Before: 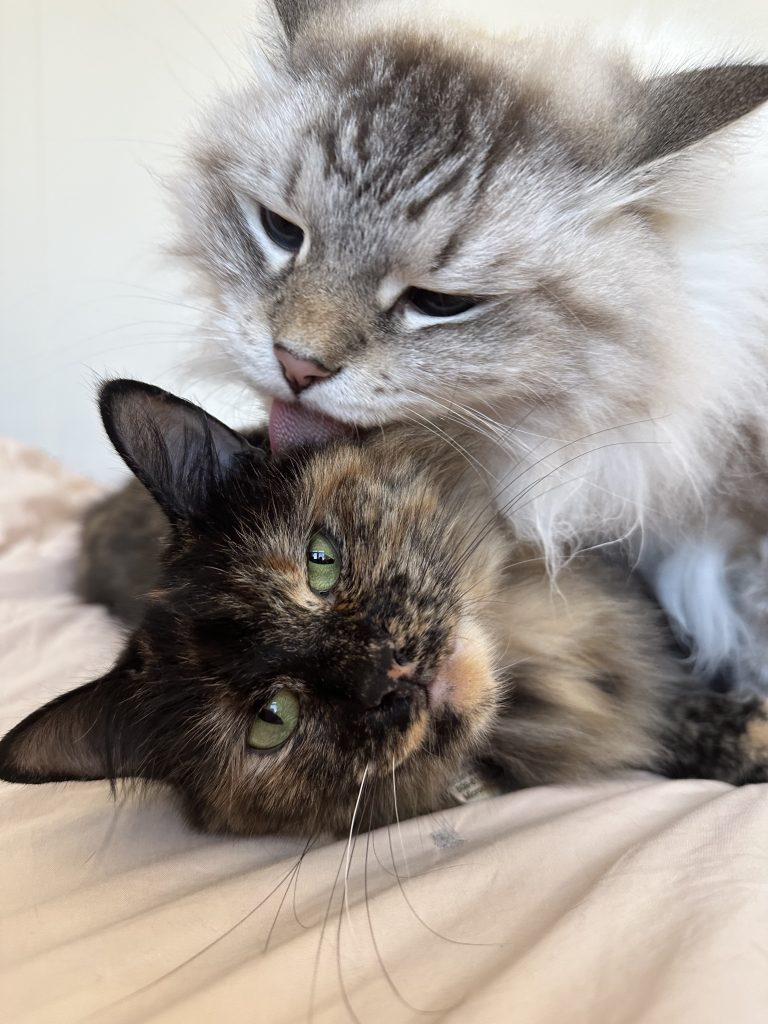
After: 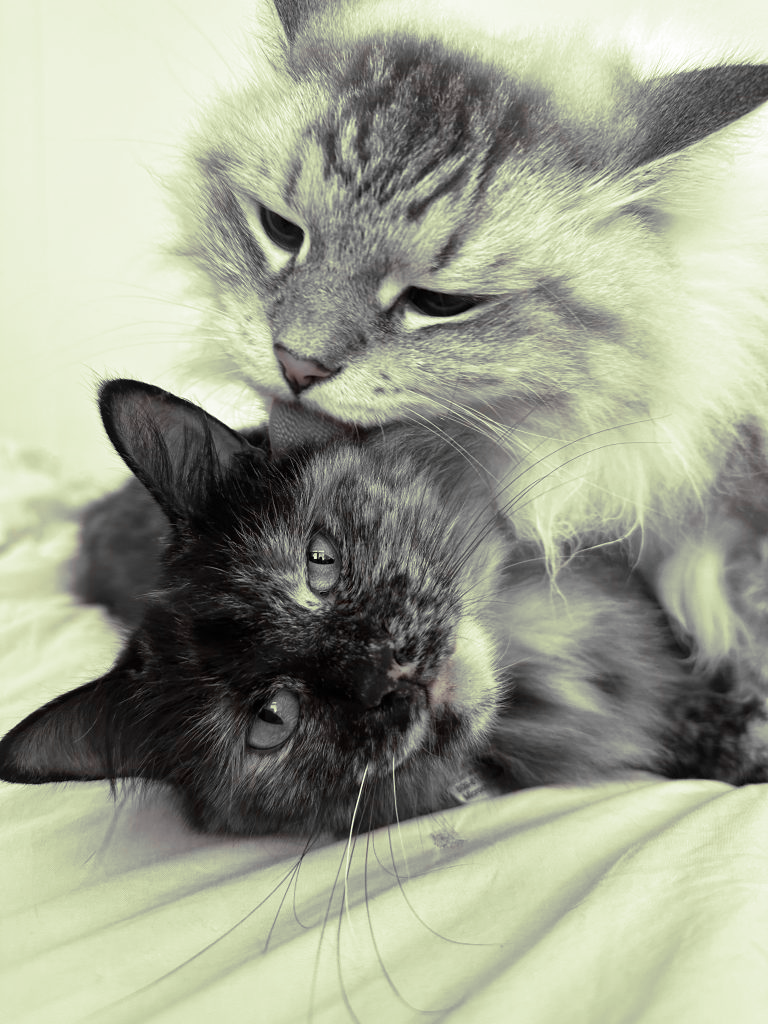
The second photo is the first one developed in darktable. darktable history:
split-toning: shadows › hue 290.82°, shadows › saturation 0.34, highlights › saturation 0.38, balance 0, compress 50%
color zones: curves: ch1 [(0, 0.006) (0.094, 0.285) (0.171, 0.001) (0.429, 0.001) (0.571, 0.003) (0.714, 0.004) (0.857, 0.004) (1, 0.006)]
